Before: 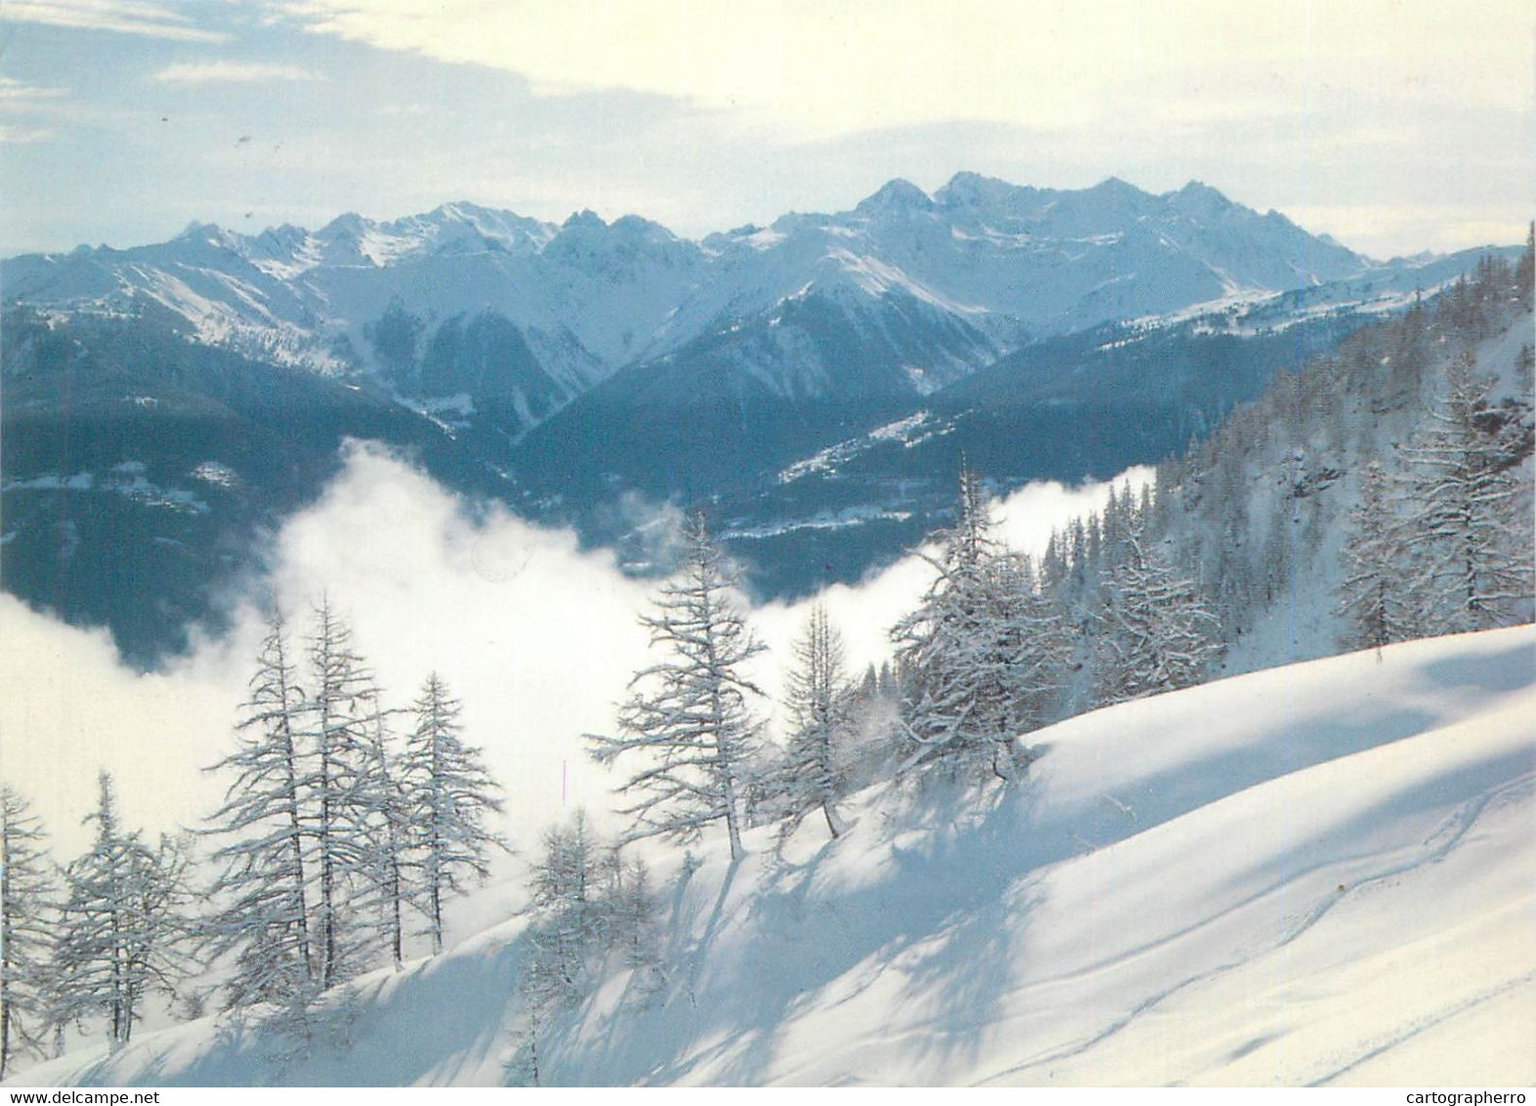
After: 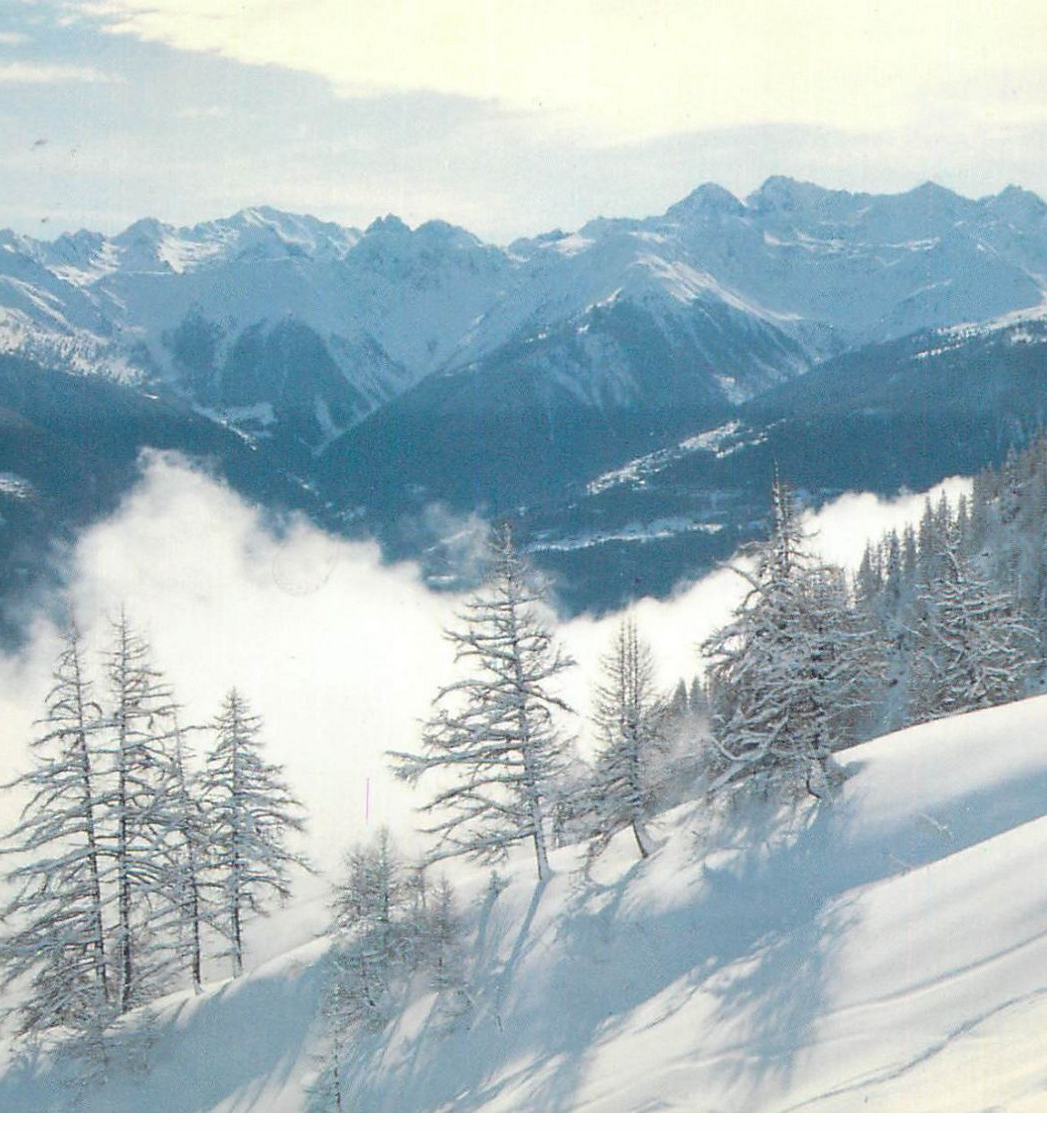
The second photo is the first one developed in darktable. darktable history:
crop and rotate: left 13.409%, right 19.924%
